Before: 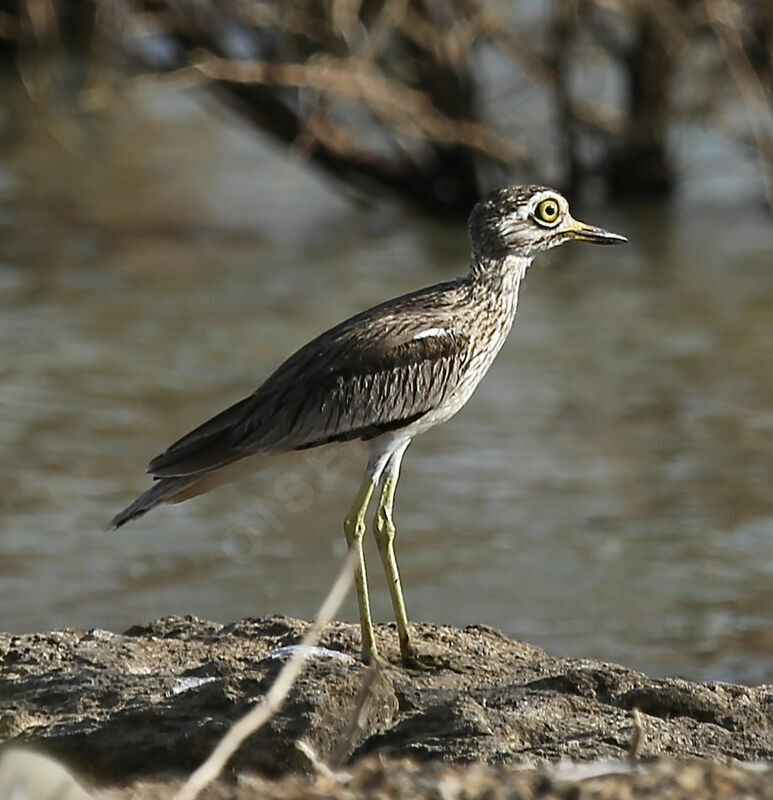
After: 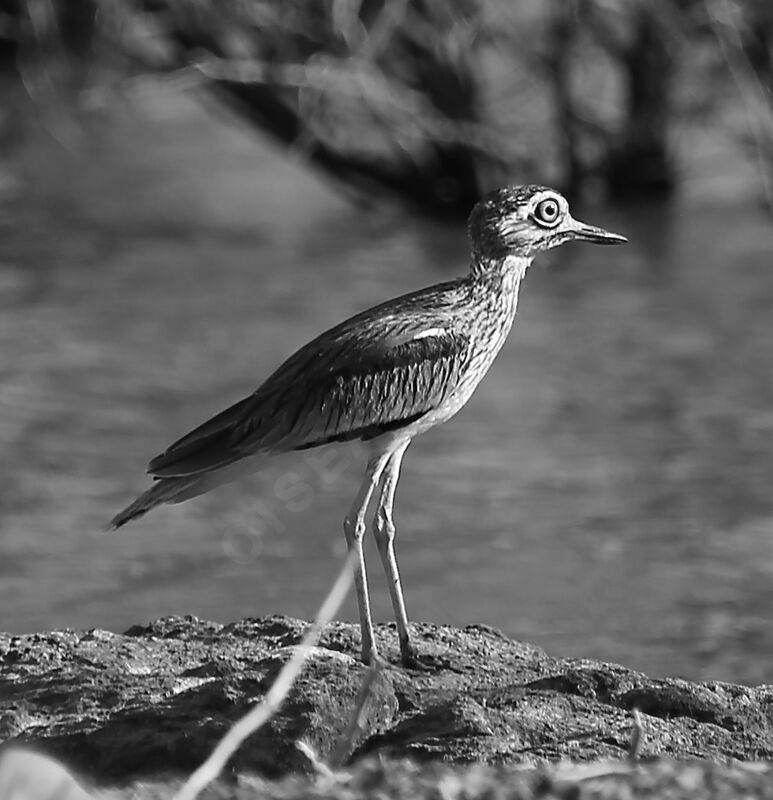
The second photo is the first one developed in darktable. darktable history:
monochrome: on, module defaults
color correction: highlights a* -20.17, highlights b* 20.27, shadows a* 20.03, shadows b* -20.46, saturation 0.43
